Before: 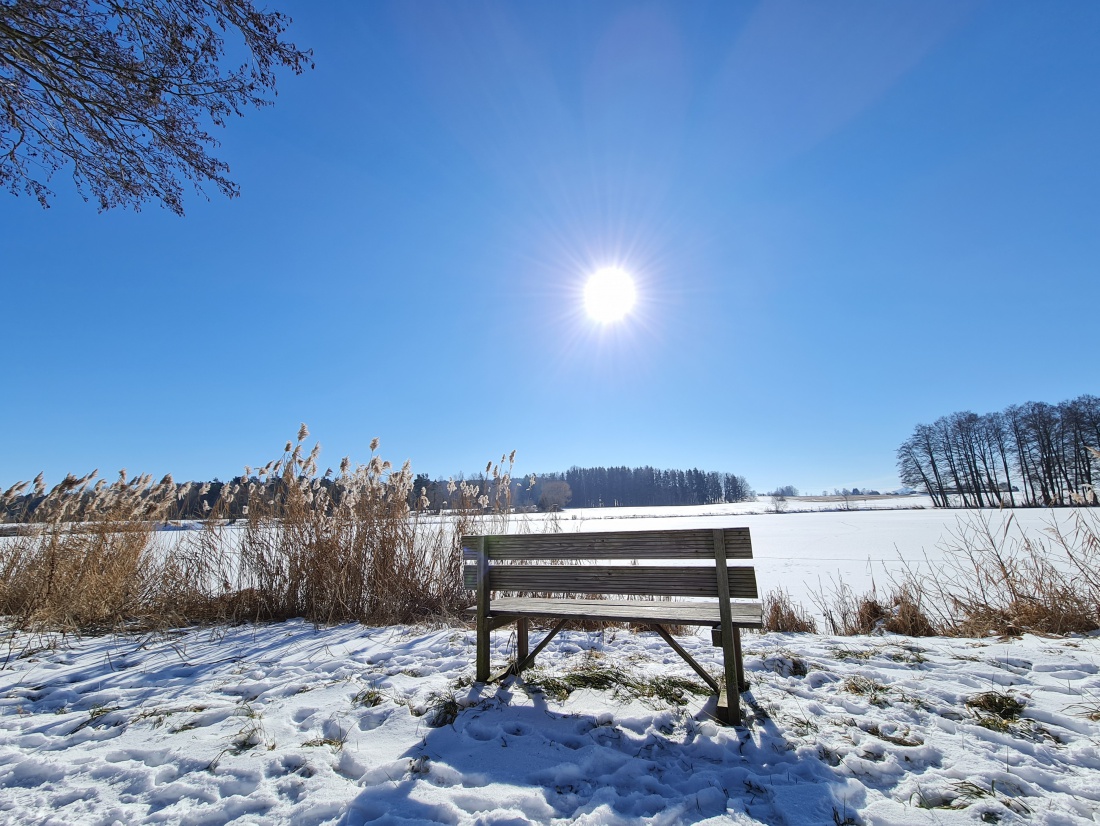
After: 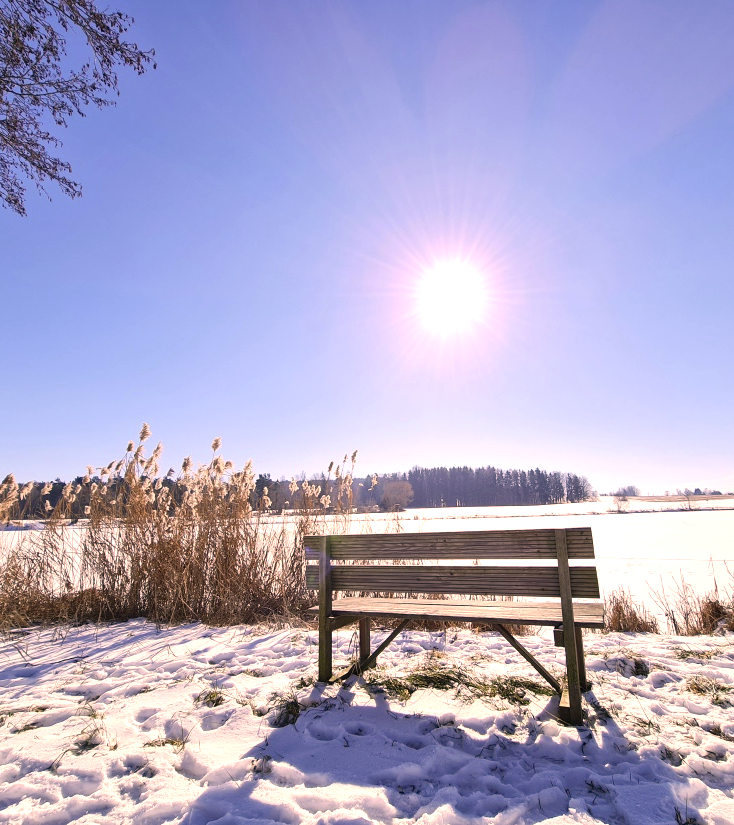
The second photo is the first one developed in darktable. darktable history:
color correction: highlights a* 17.58, highlights b* 18.54
crop and rotate: left 14.452%, right 18.757%
exposure: exposure 0.6 EV
